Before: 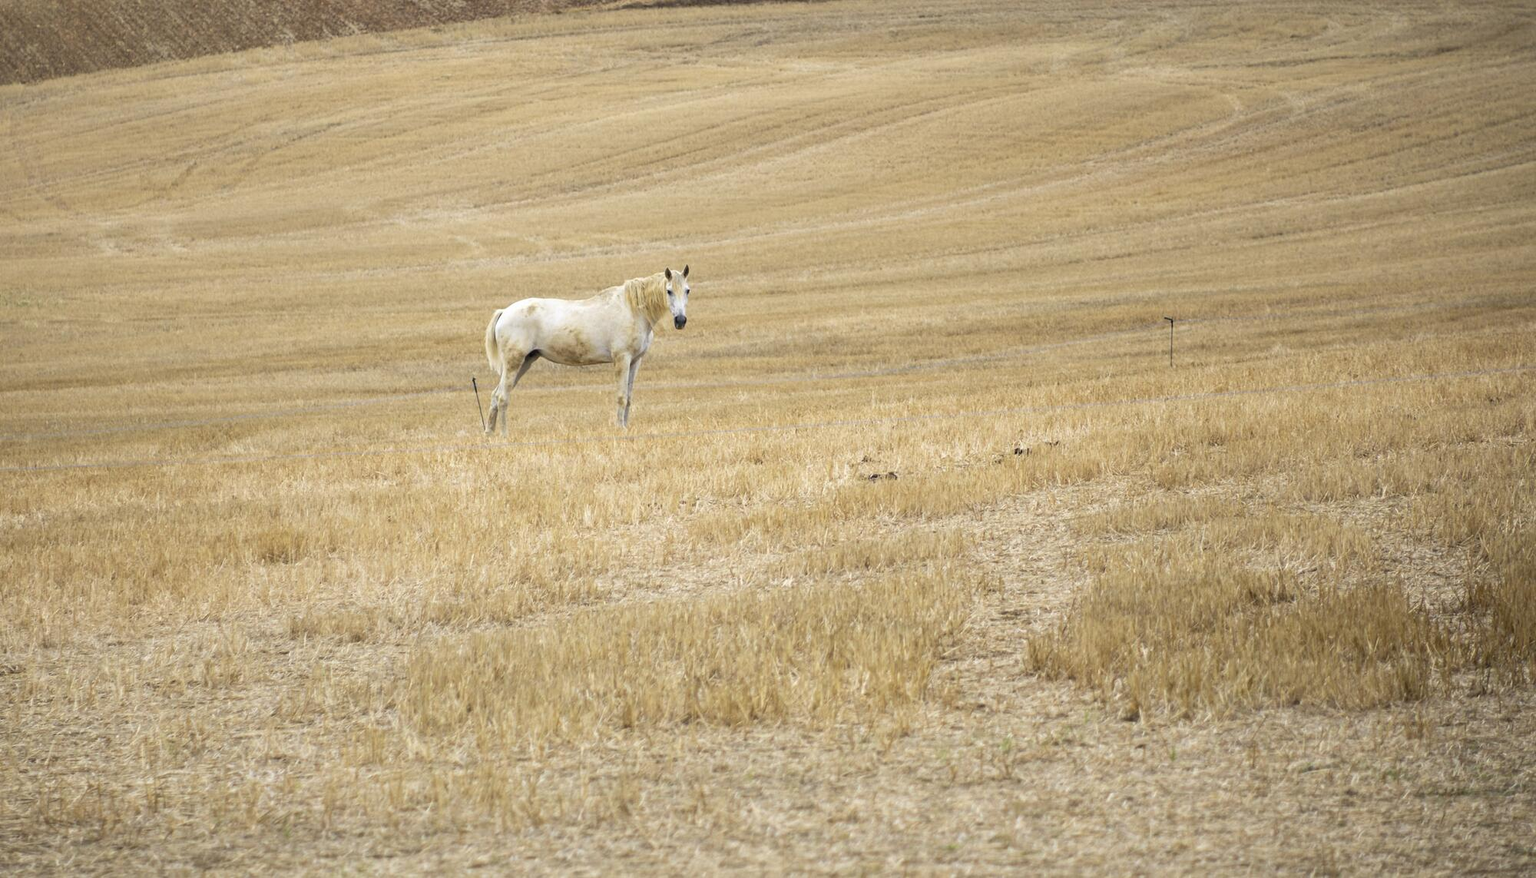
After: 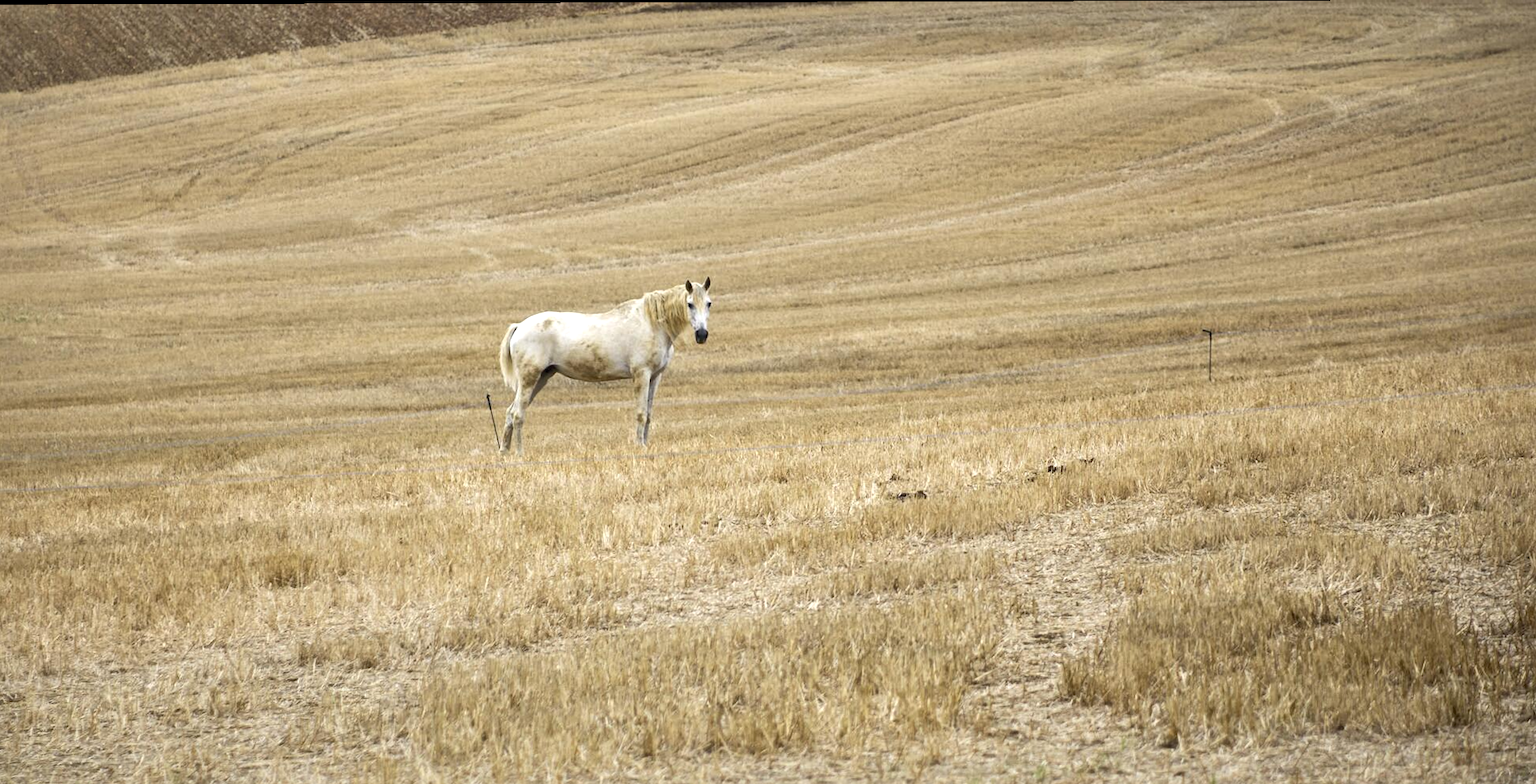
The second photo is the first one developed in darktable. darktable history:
crop and rotate: angle 0.178°, left 0.253%, right 3.27%, bottom 14.08%
local contrast: mode bilateral grid, contrast 24, coarseness 61, detail 152%, midtone range 0.2
